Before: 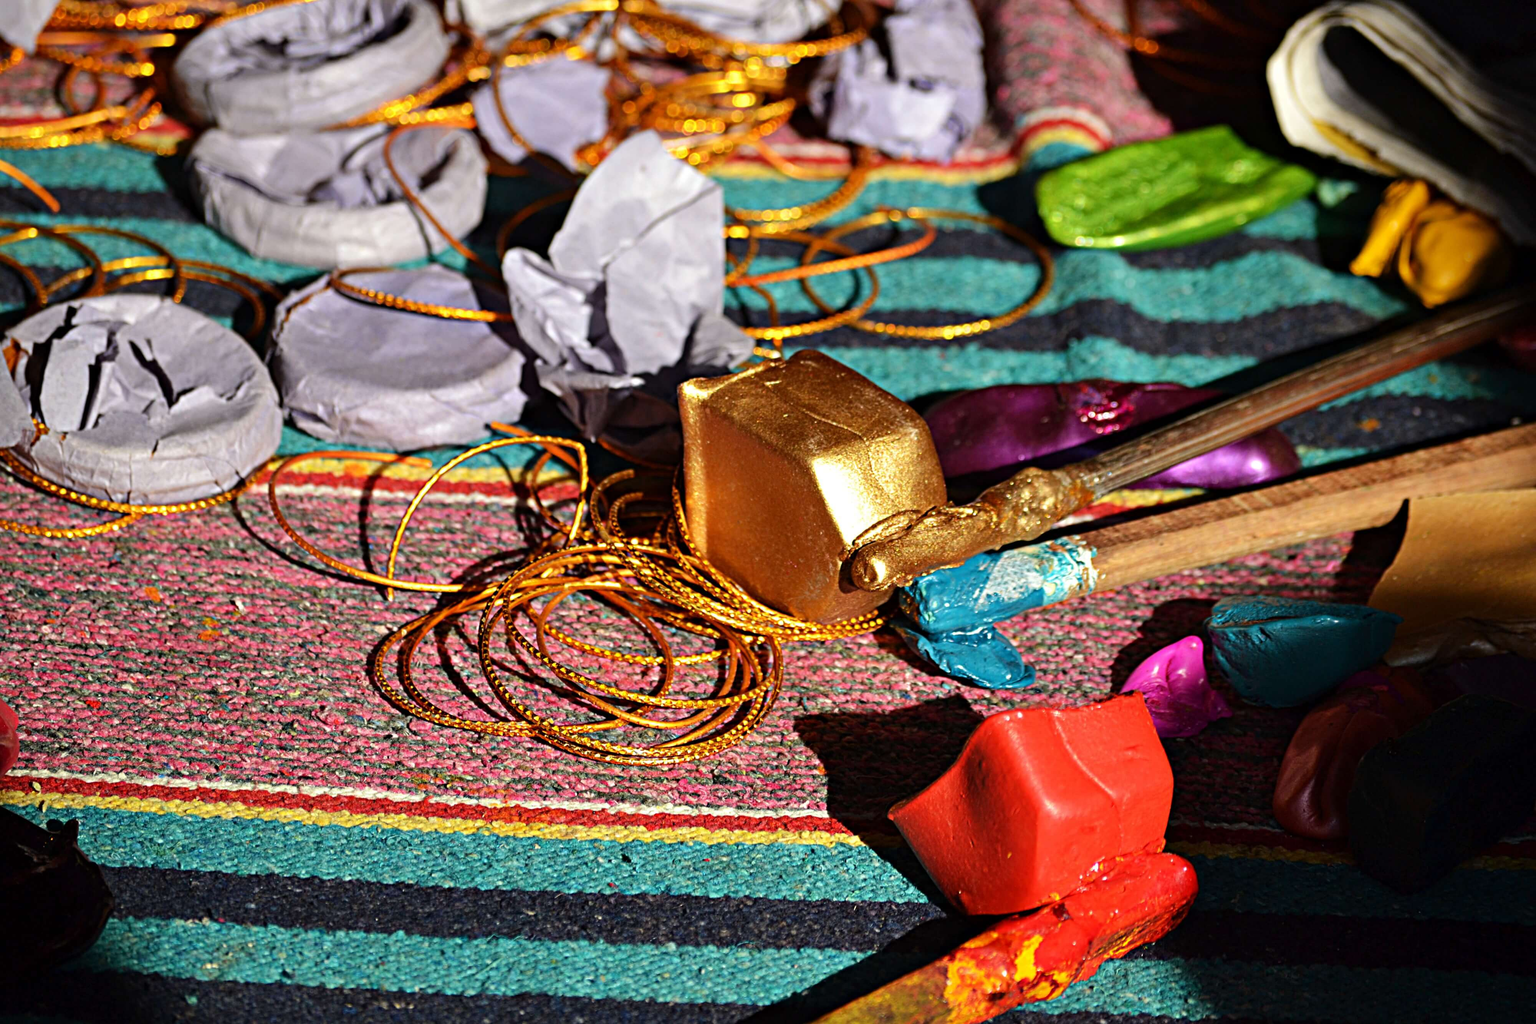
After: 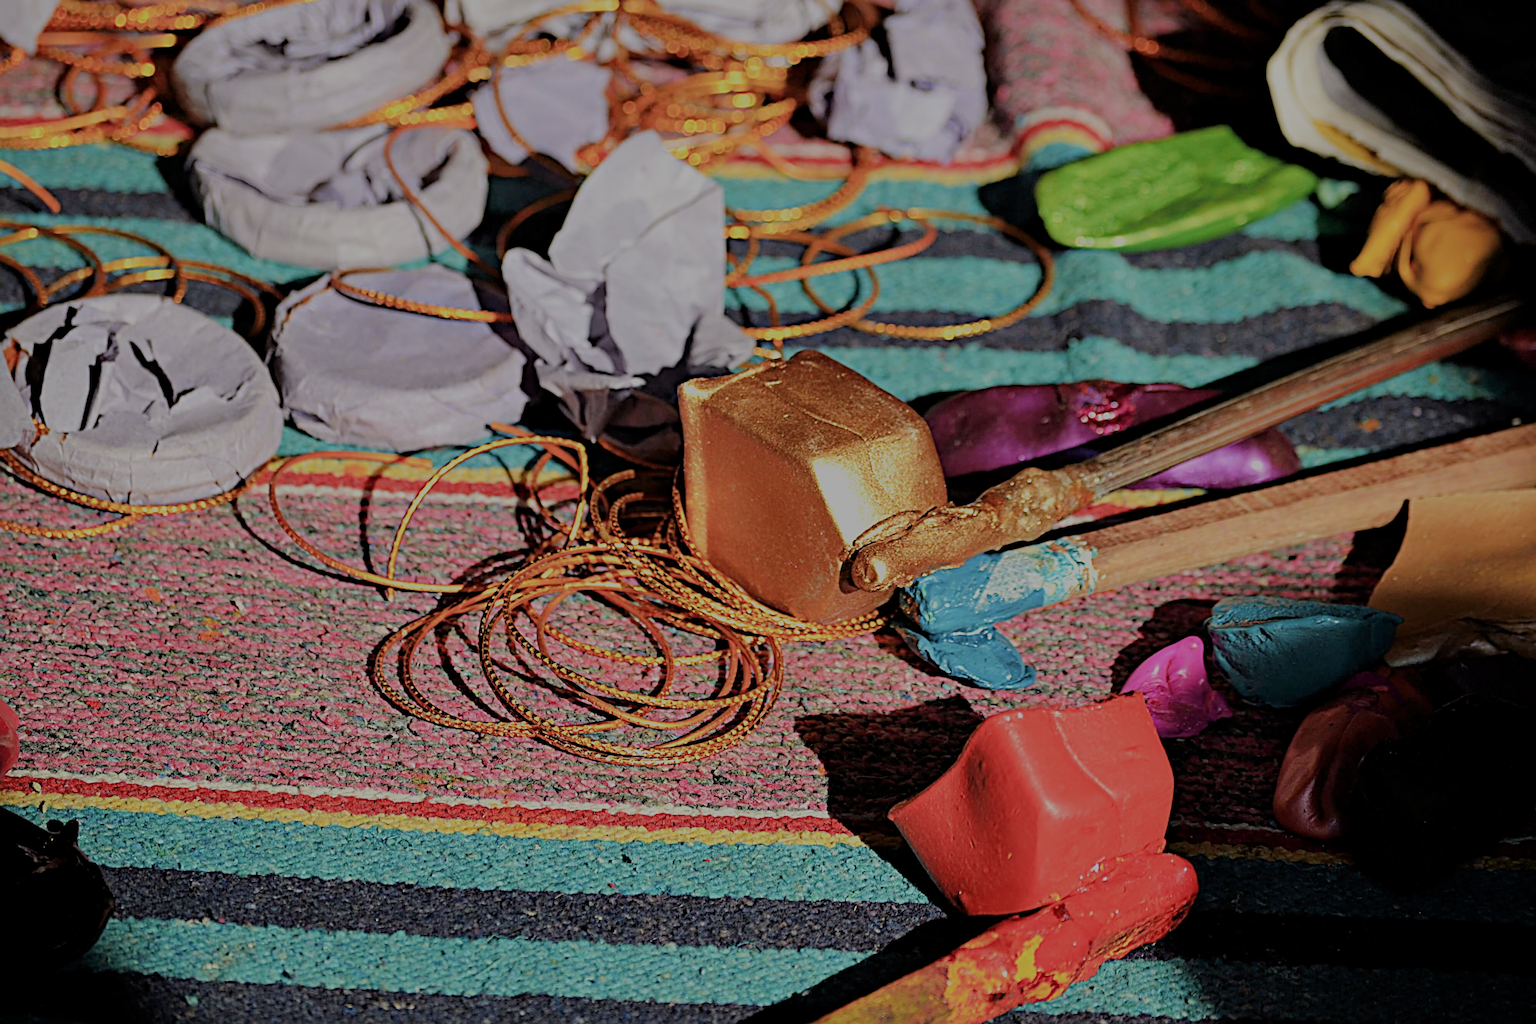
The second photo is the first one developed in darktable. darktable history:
filmic rgb: black relative exposure -7.98 EV, white relative exposure 8.05 EV, threshold 3.05 EV, target black luminance 0%, hardness 2.46, latitude 76.2%, contrast 0.557, shadows ↔ highlights balance 0.004%, enable highlight reconstruction true
sharpen: radius 4
